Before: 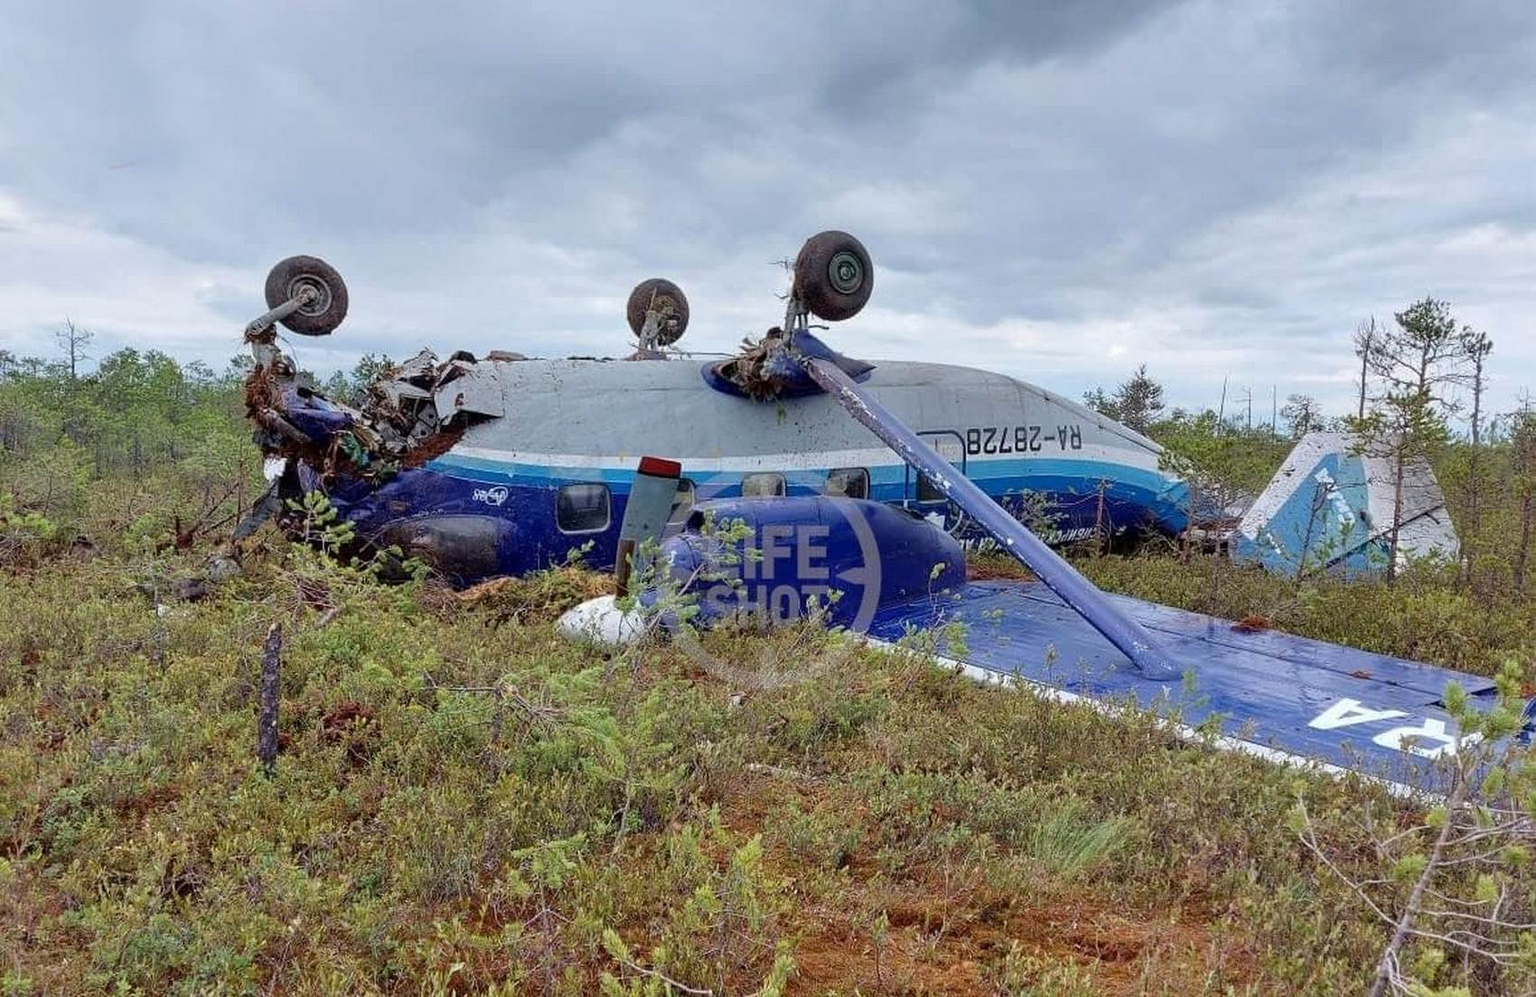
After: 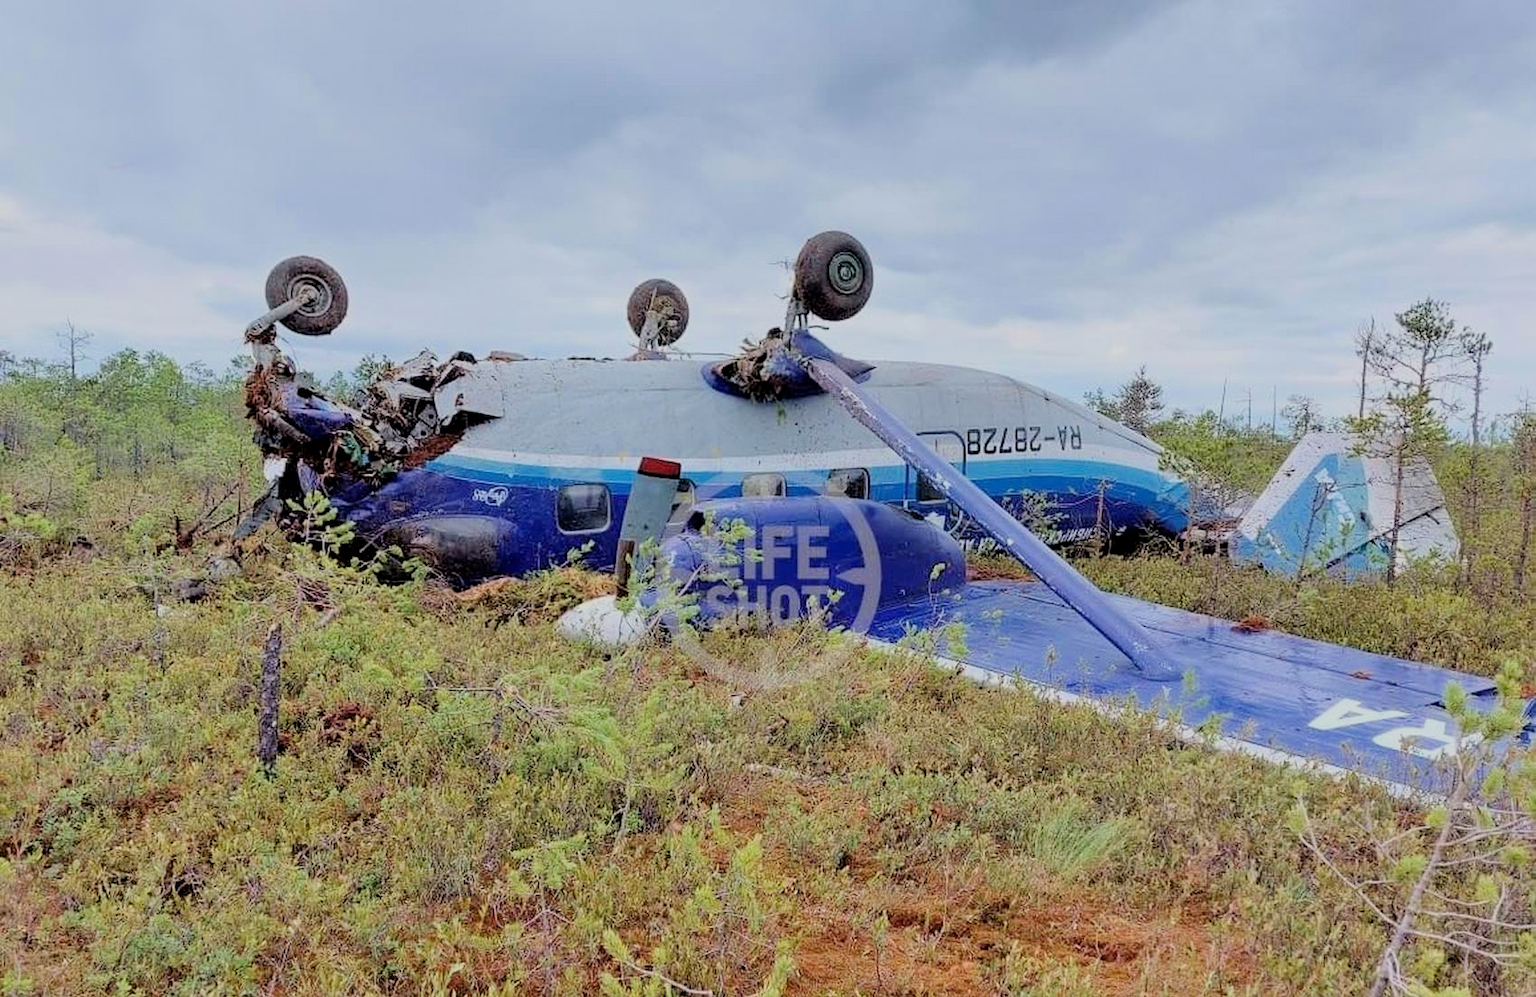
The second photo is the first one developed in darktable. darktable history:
filmic rgb: middle gray luminance 18.19%, black relative exposure -7.54 EV, white relative exposure 8.48 EV, target black luminance 0%, hardness 2.23, latitude 18.24%, contrast 0.892, highlights saturation mix 3.67%, shadows ↔ highlights balance 10.68%, color science v6 (2022)
tone equalizer: edges refinement/feathering 500, mask exposure compensation -1.57 EV, preserve details no
exposure: black level correction 0, exposure 0.695 EV, compensate highlight preservation false
